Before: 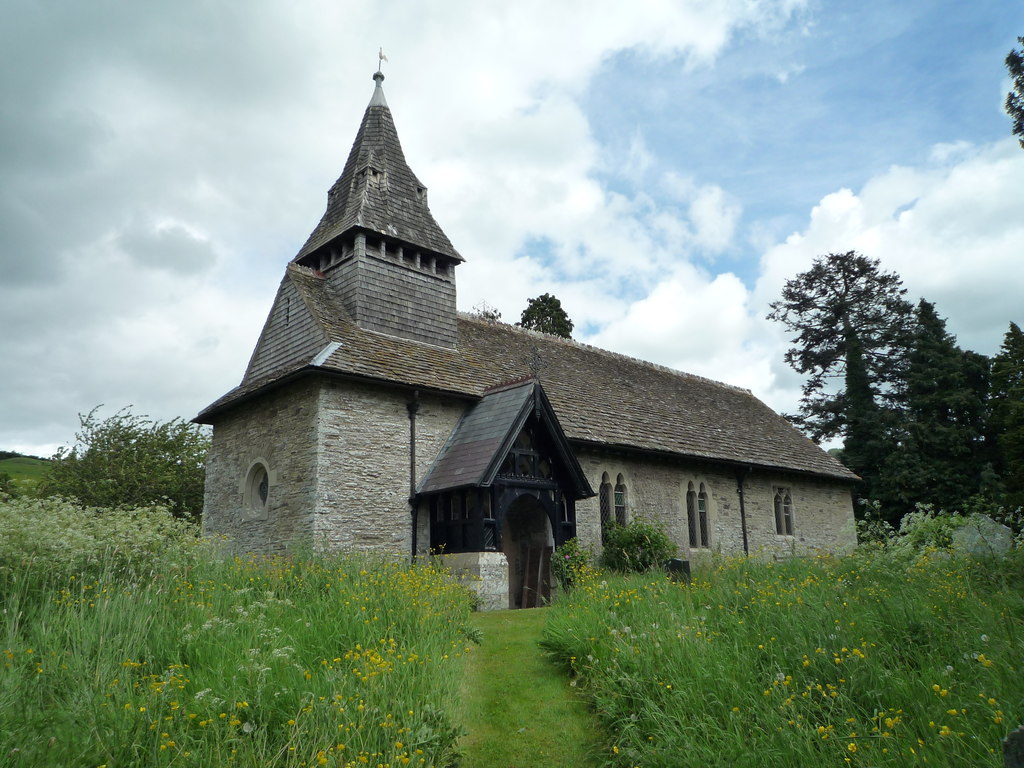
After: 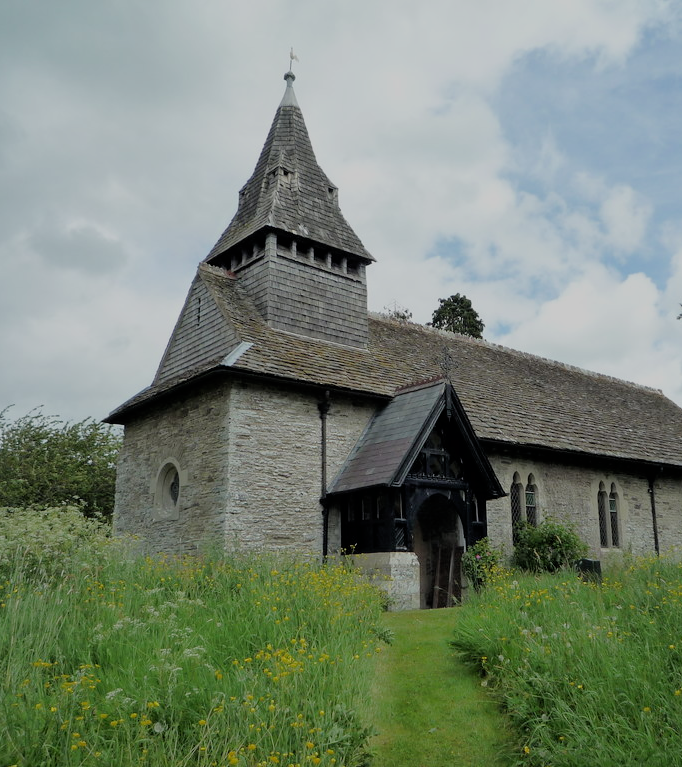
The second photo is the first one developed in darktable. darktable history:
filmic rgb: black relative exposure -6.59 EV, white relative exposure 4.71 EV, hardness 3.13, contrast 0.805
crop and rotate: left 8.786%, right 24.548%
